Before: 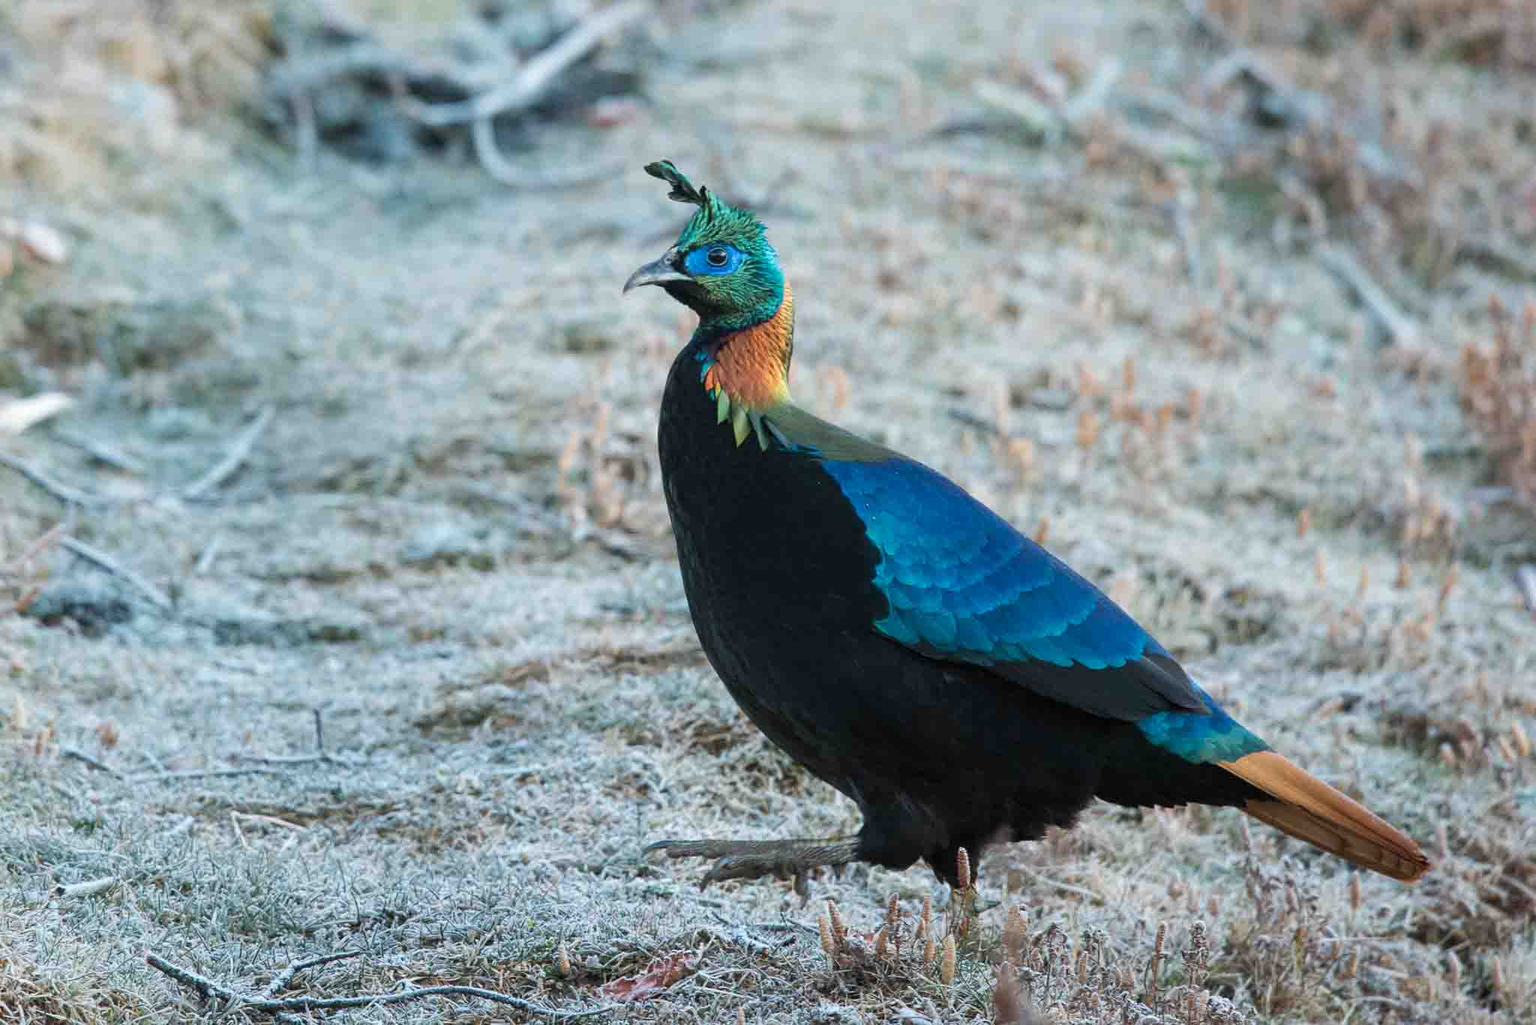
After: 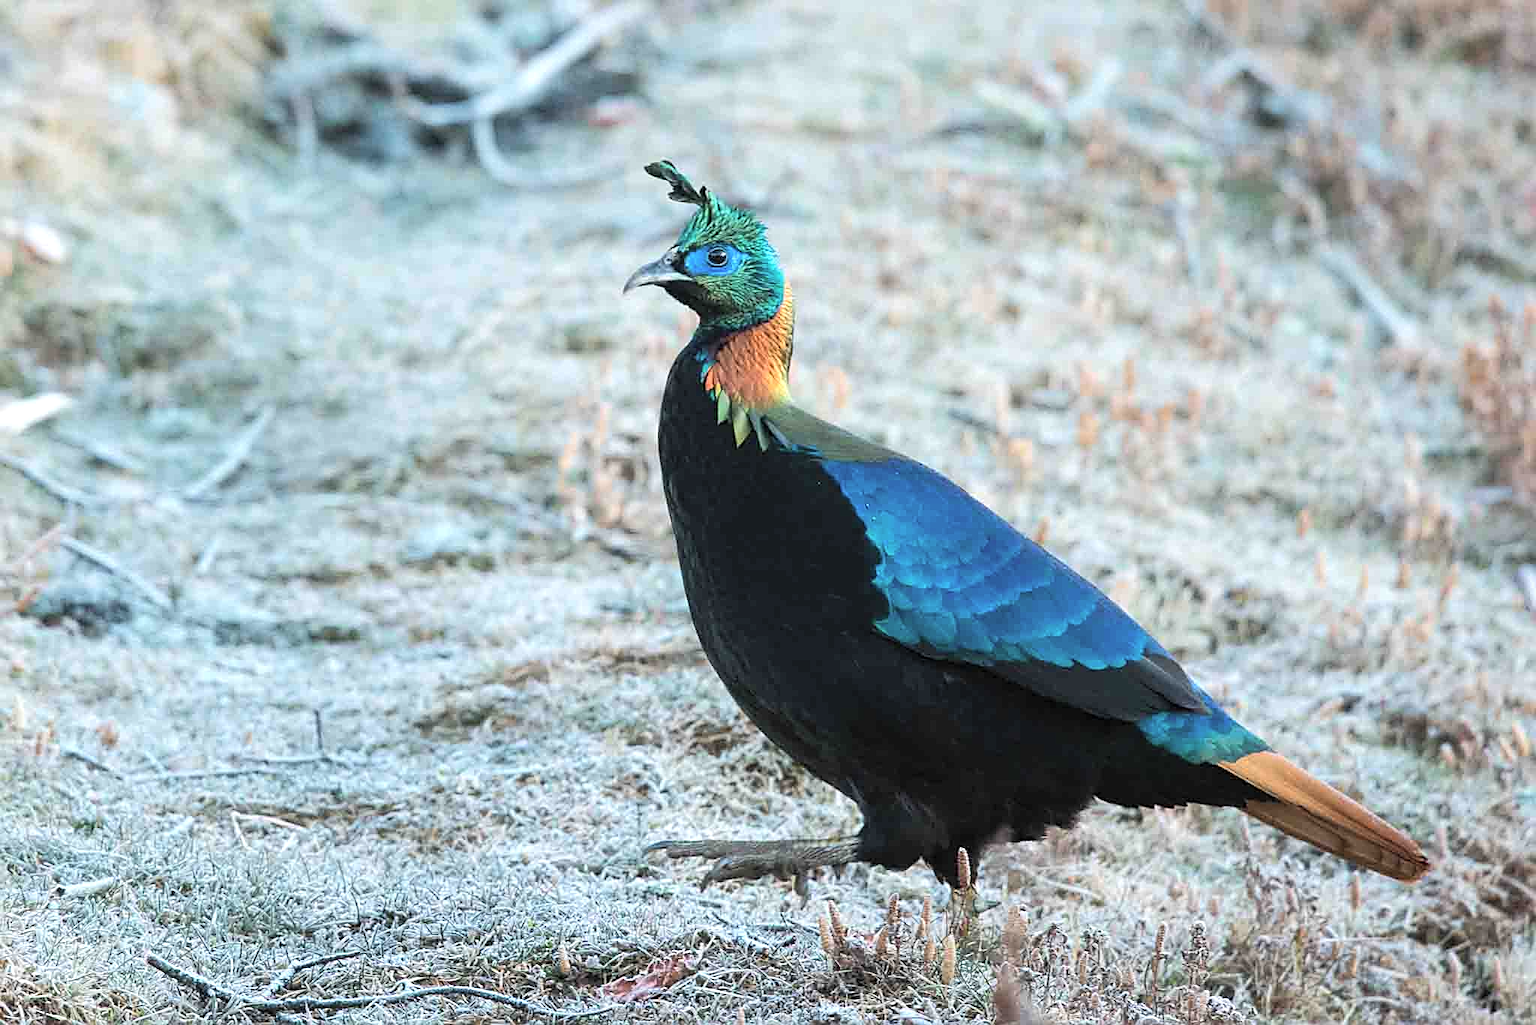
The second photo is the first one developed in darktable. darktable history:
contrast brightness saturation: brightness 0.15
sharpen: on, module defaults
tone equalizer: -8 EV -0.417 EV, -7 EV -0.389 EV, -6 EV -0.333 EV, -5 EV -0.222 EV, -3 EV 0.222 EV, -2 EV 0.333 EV, -1 EV 0.389 EV, +0 EV 0.417 EV, edges refinement/feathering 500, mask exposure compensation -1.57 EV, preserve details no
